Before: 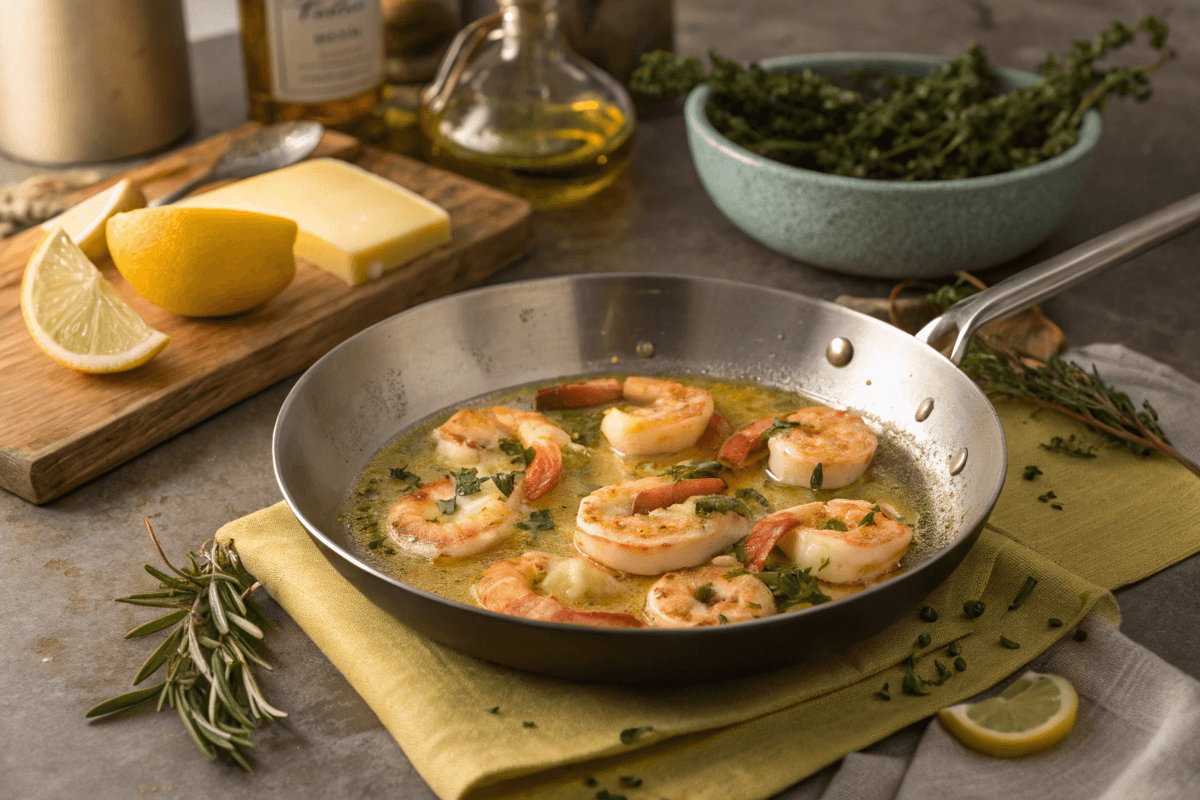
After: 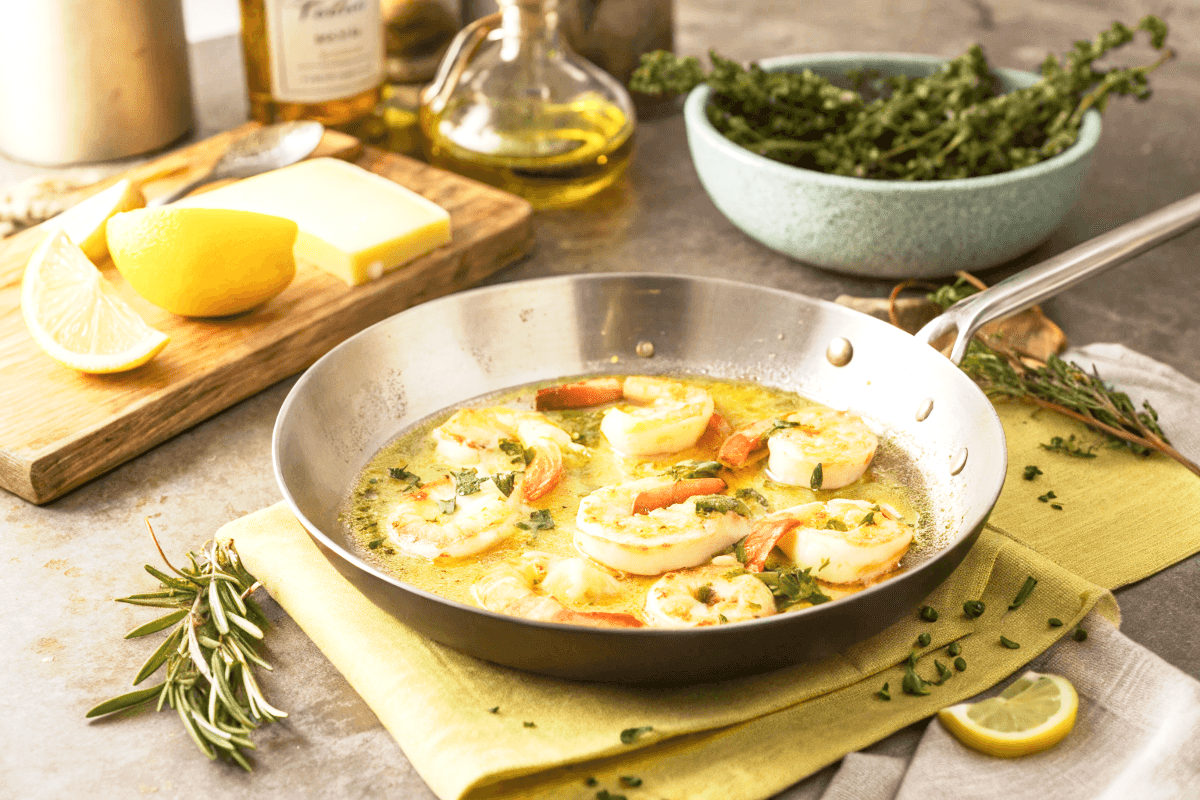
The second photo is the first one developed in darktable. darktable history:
base curve: curves: ch0 [(0, 0) (0.088, 0.125) (0.176, 0.251) (0.354, 0.501) (0.613, 0.749) (1, 0.877)], preserve colors none
exposure: black level correction 0.001, exposure 1.398 EV, compensate highlight preservation false
